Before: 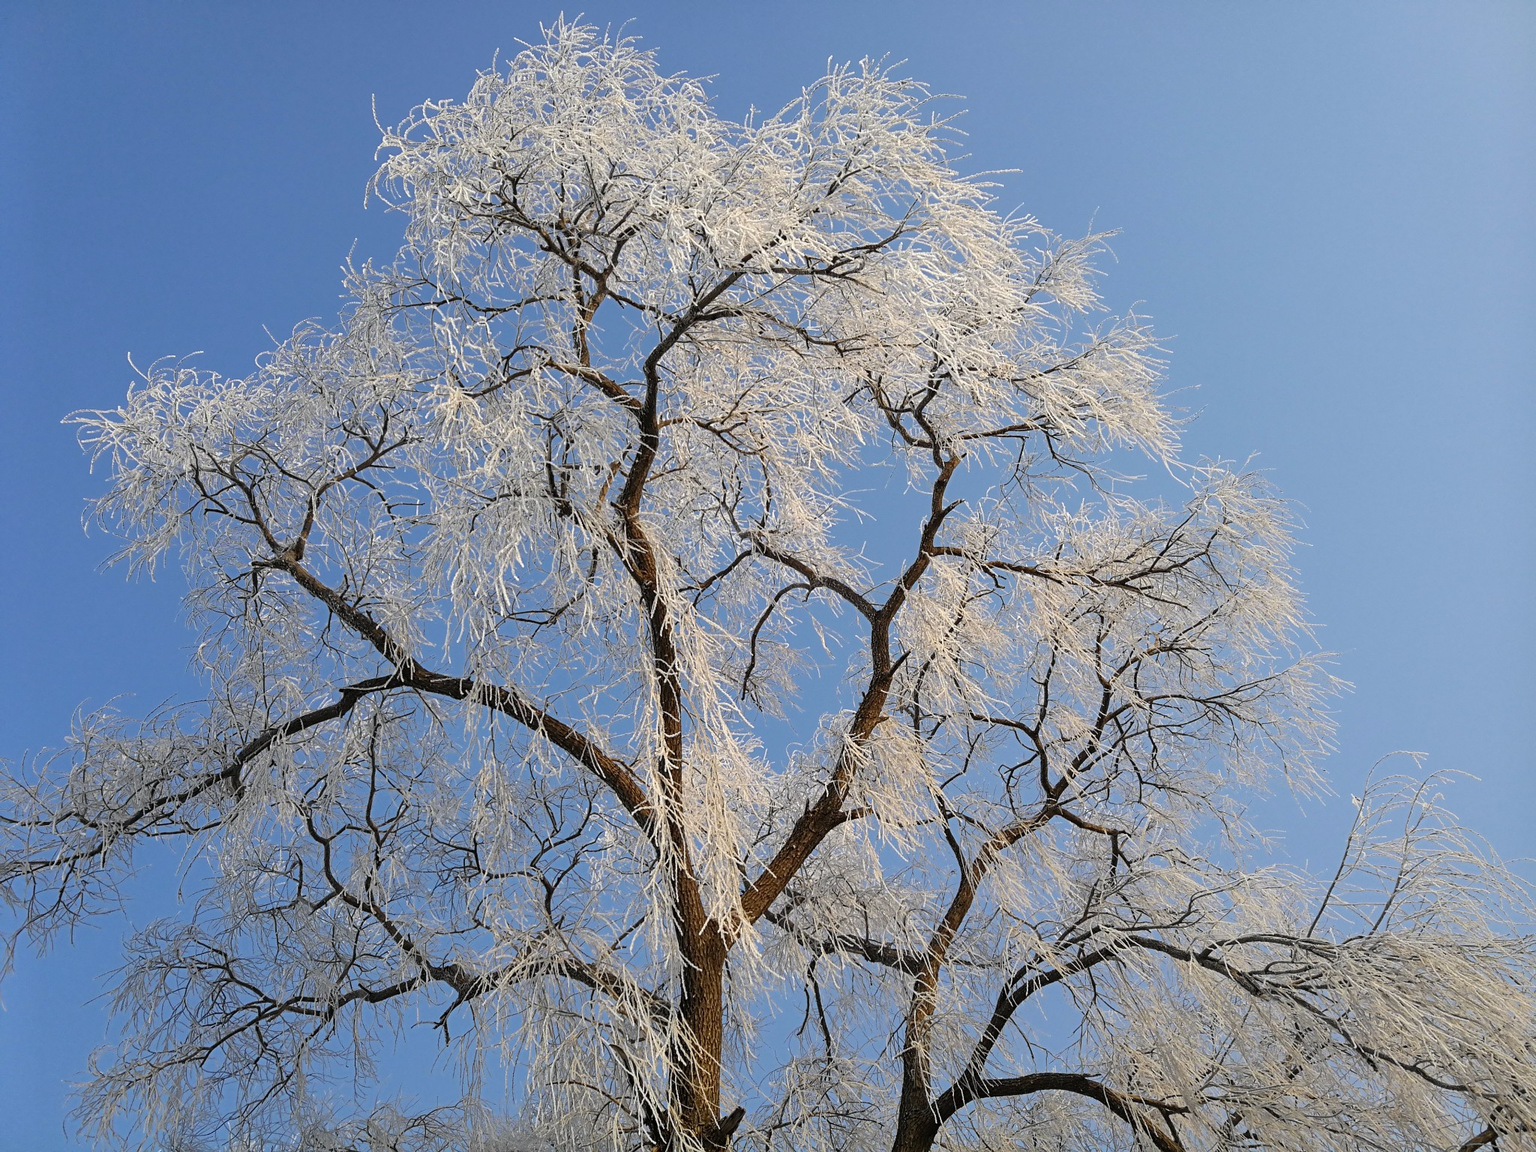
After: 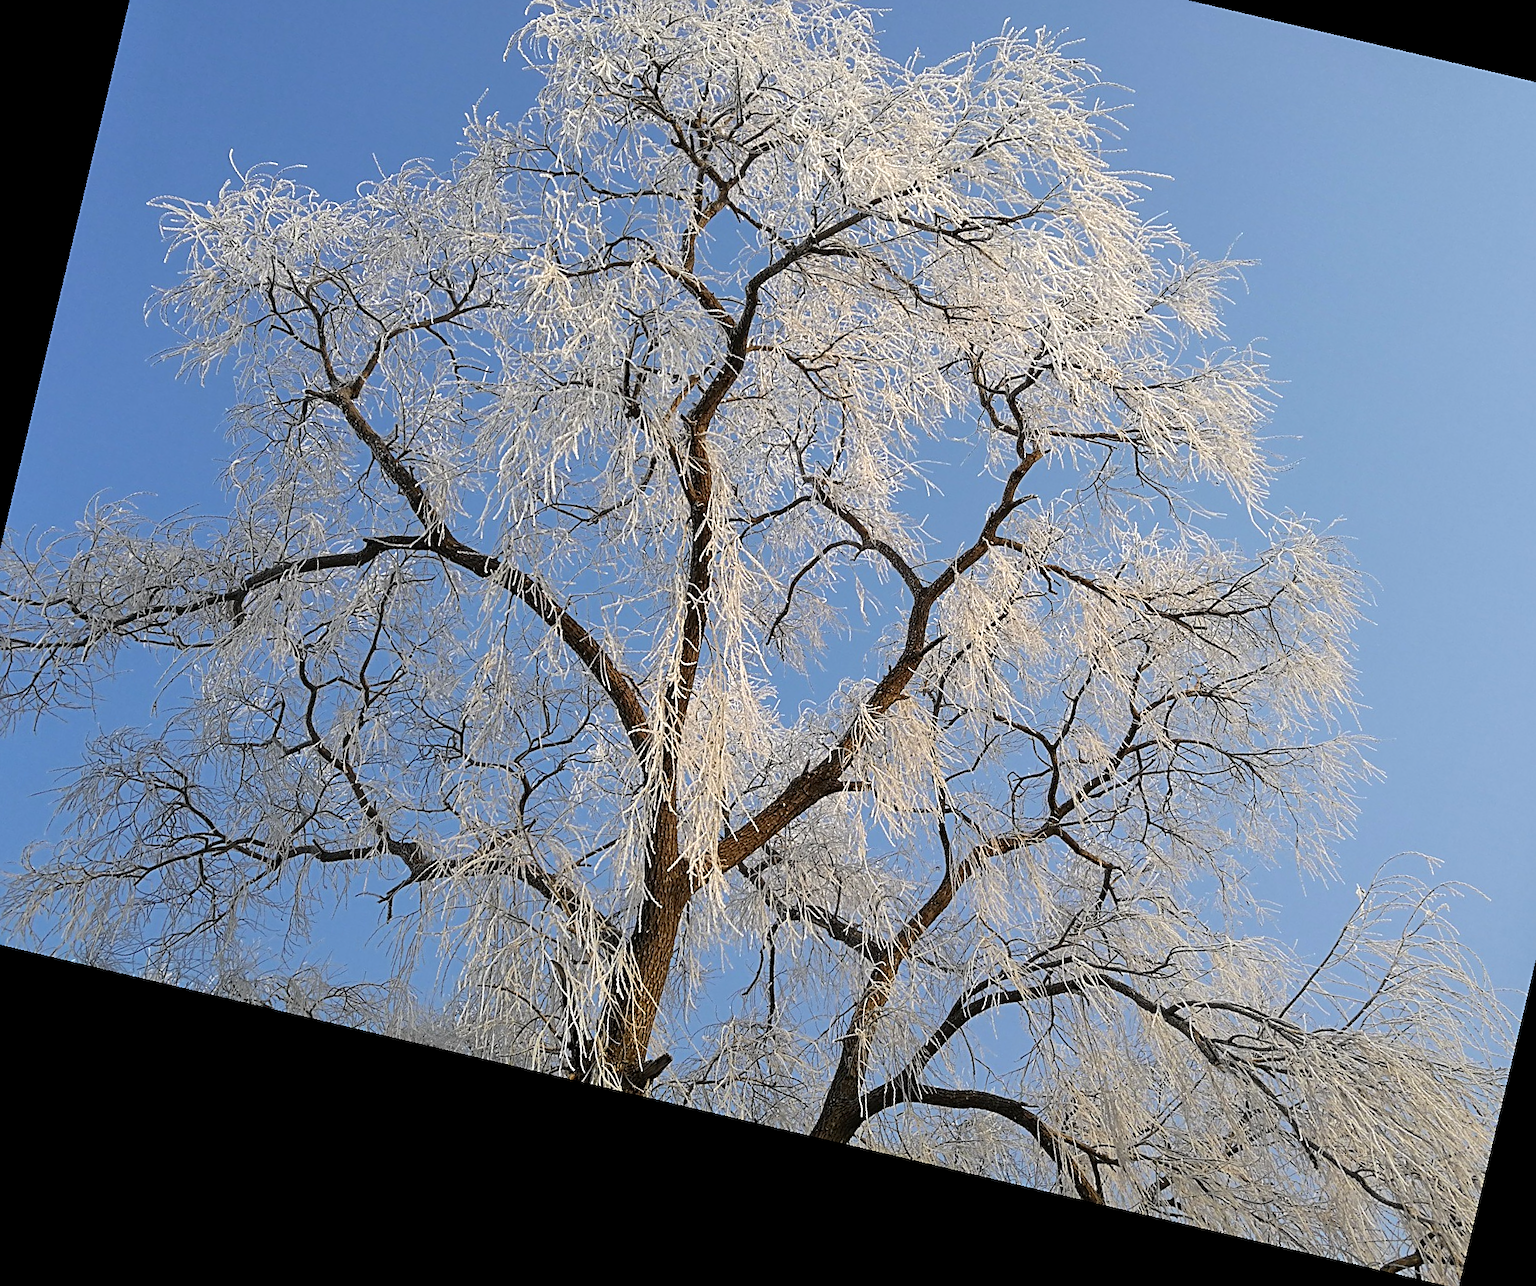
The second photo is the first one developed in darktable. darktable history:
sharpen: on, module defaults
exposure: exposure 0.127 EV, compensate highlight preservation false
rotate and perspective: rotation 13.27°, automatic cropping off
crop and rotate: left 4.842%, top 15.51%, right 10.668%
